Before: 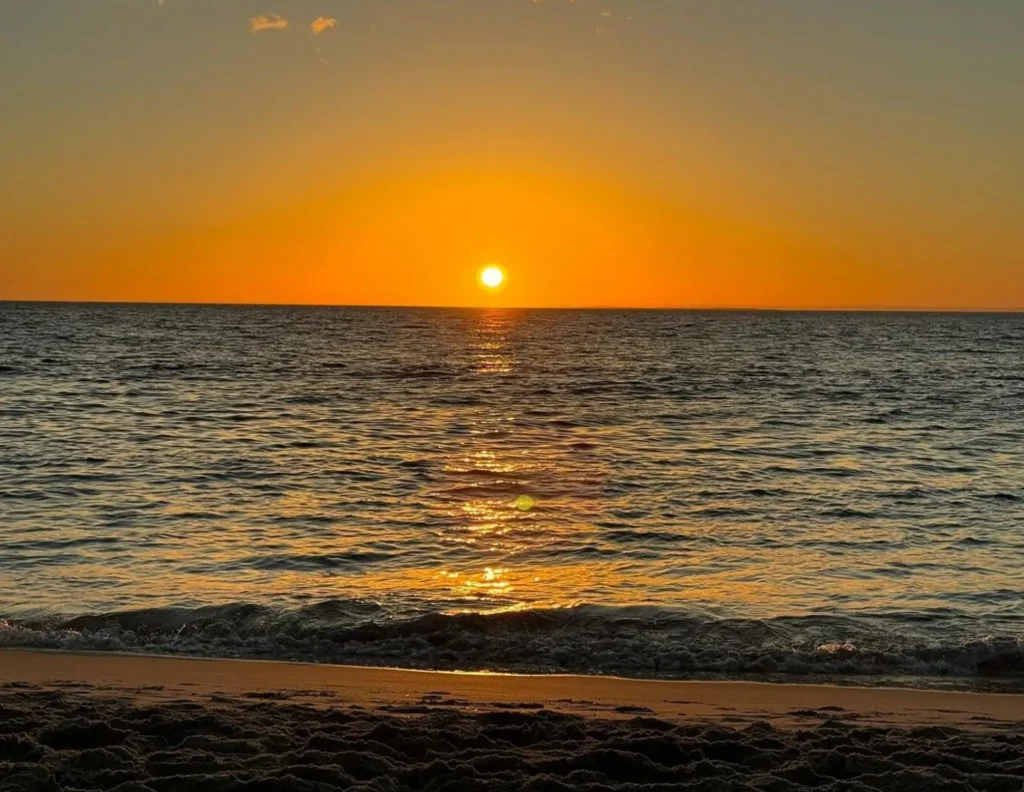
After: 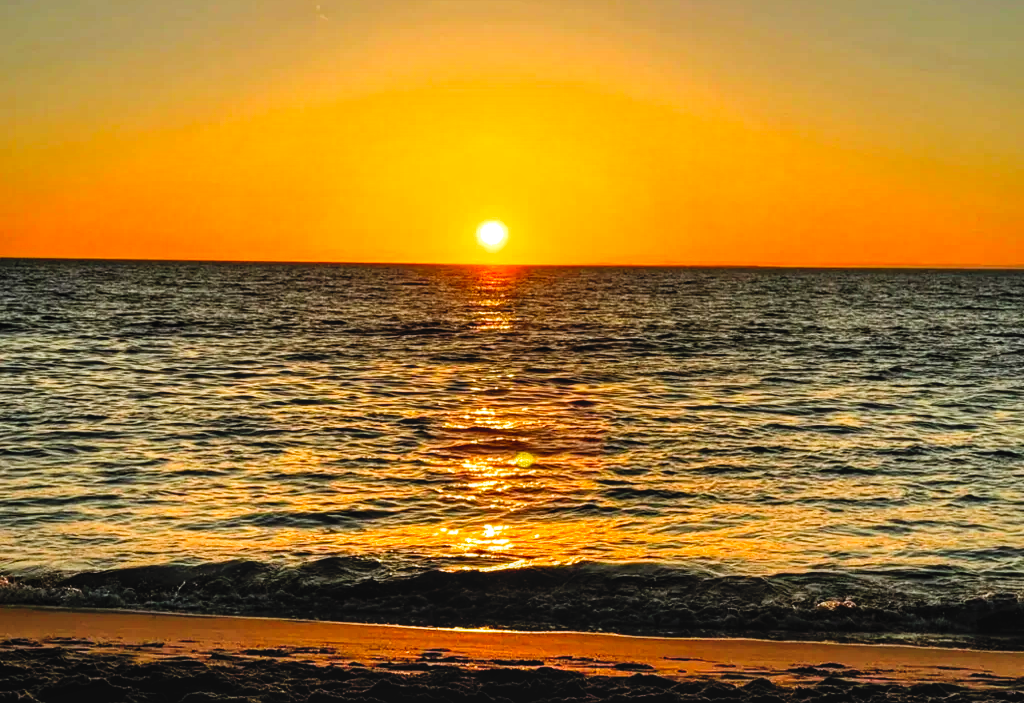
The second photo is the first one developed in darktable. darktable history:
crop and rotate: top 5.489%, bottom 5.735%
shadows and highlights: radius 45.28, white point adjustment 6.58, compress 79.38%, soften with gaussian
contrast brightness saturation: contrast 0.2, brightness 0.163, saturation 0.229
local contrast: detail 109%
filmic rgb: black relative exposure -6.43 EV, white relative exposure 2.42 EV, target white luminance 99.867%, hardness 5.28, latitude 0.934%, contrast 1.426, highlights saturation mix 2.71%, preserve chrominance no, color science v5 (2021)
